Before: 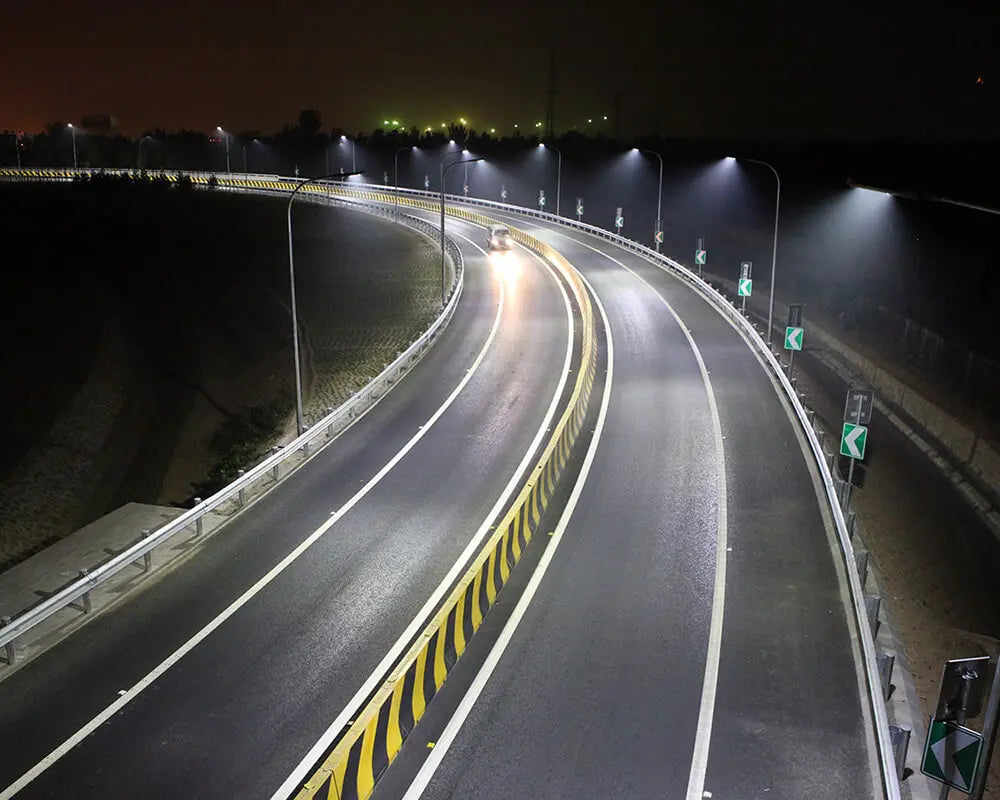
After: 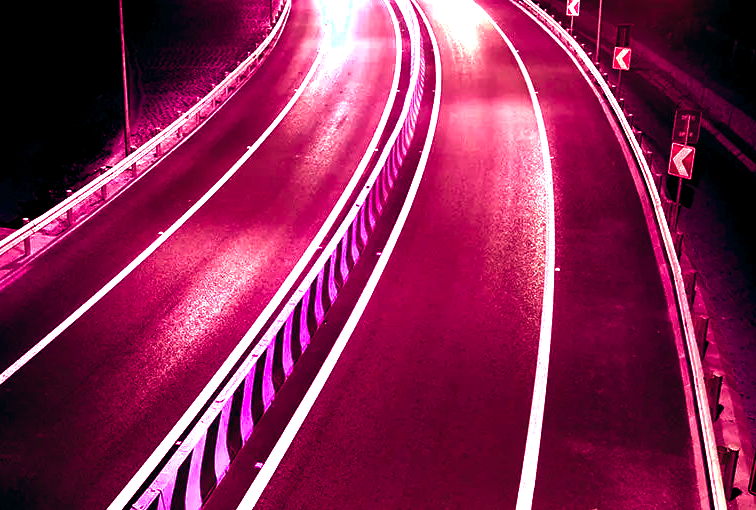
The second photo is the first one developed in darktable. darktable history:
crop and rotate: left 17.299%, top 35.115%, right 7.015%, bottom 1.024%
exposure: exposure 0.6 EV, compensate highlight preservation false
color balance rgb: shadows lift › luminance -18.76%, shadows lift › chroma 35.44%, power › luminance -3.76%, power › hue 142.17°, highlights gain › chroma 7.5%, highlights gain › hue 184.75°, global offset › luminance -0.52%, global offset › chroma 0.91%, global offset › hue 173.36°, shadows fall-off 300%, white fulcrum 2 EV, highlights fall-off 300%, linear chroma grading › shadows 17.19%, linear chroma grading › highlights 61.12%, linear chroma grading › global chroma 50%, hue shift -150.52°, perceptual brilliance grading › global brilliance 12%, mask middle-gray fulcrum 100%, contrast gray fulcrum 38.43%, contrast 35.15%, saturation formula JzAzBz (2021)
